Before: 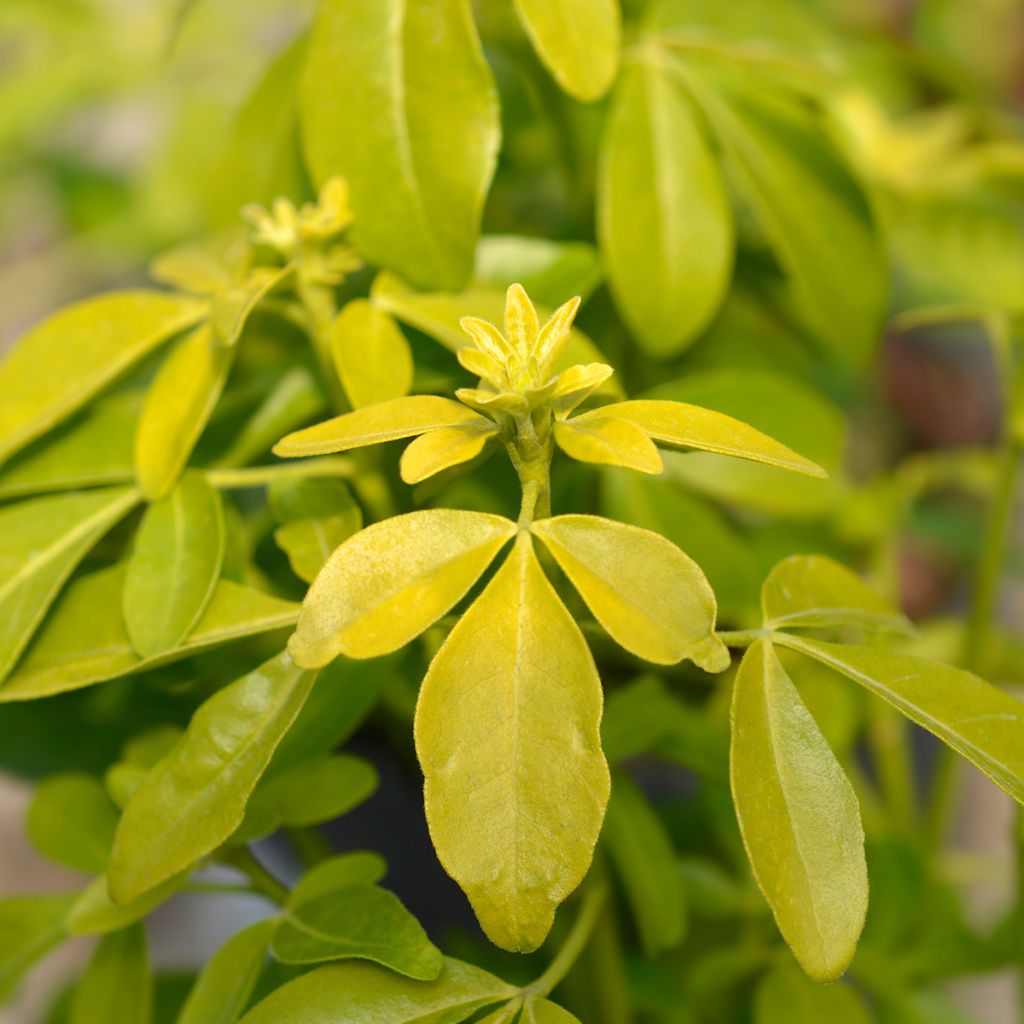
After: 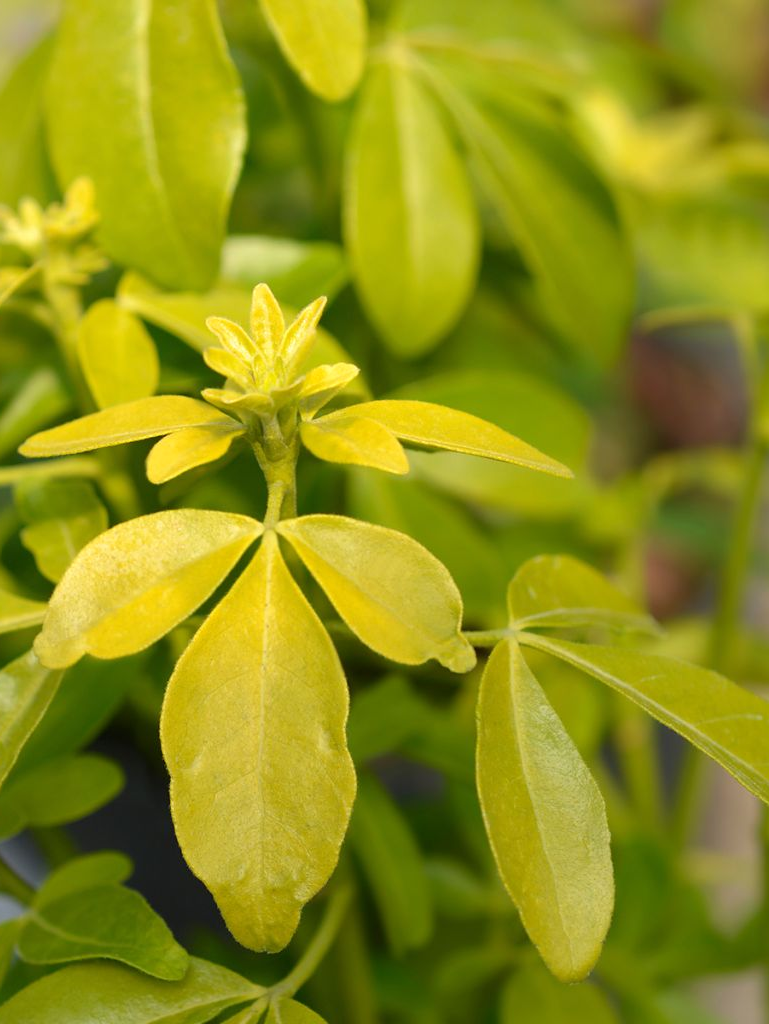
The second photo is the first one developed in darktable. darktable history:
tone equalizer: on, module defaults
crop and rotate: left 24.837%
